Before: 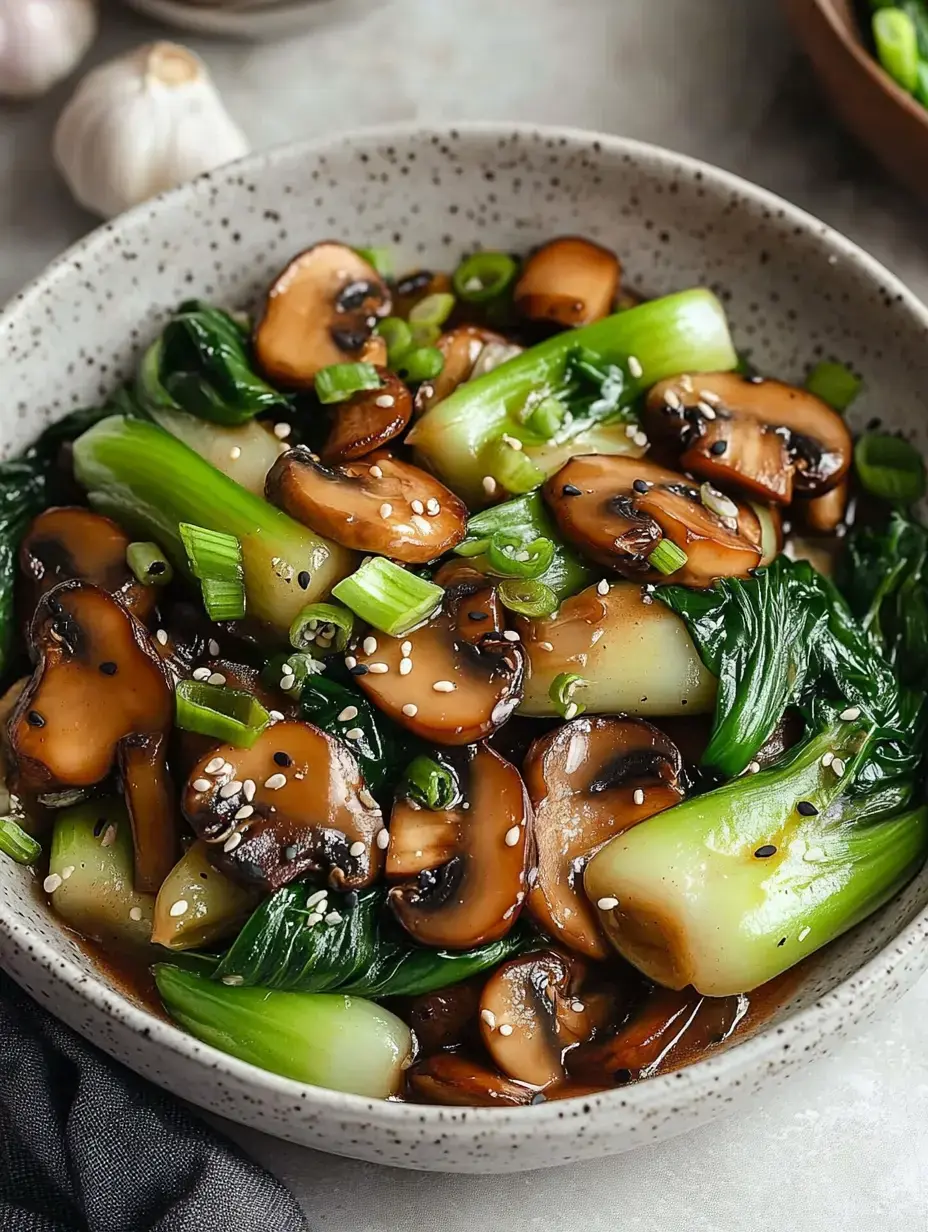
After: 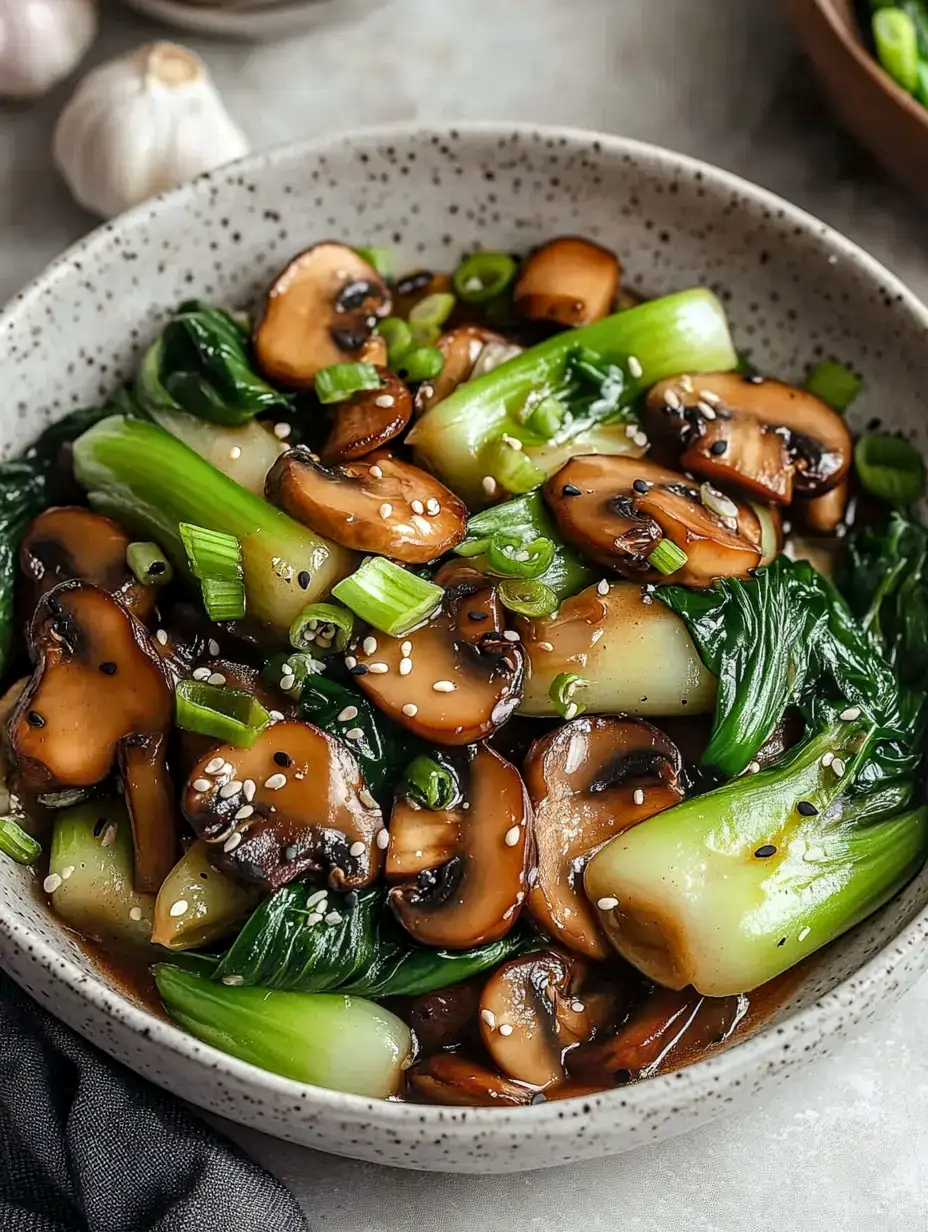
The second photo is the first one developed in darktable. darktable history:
local contrast: on, module defaults
white balance: emerald 1
